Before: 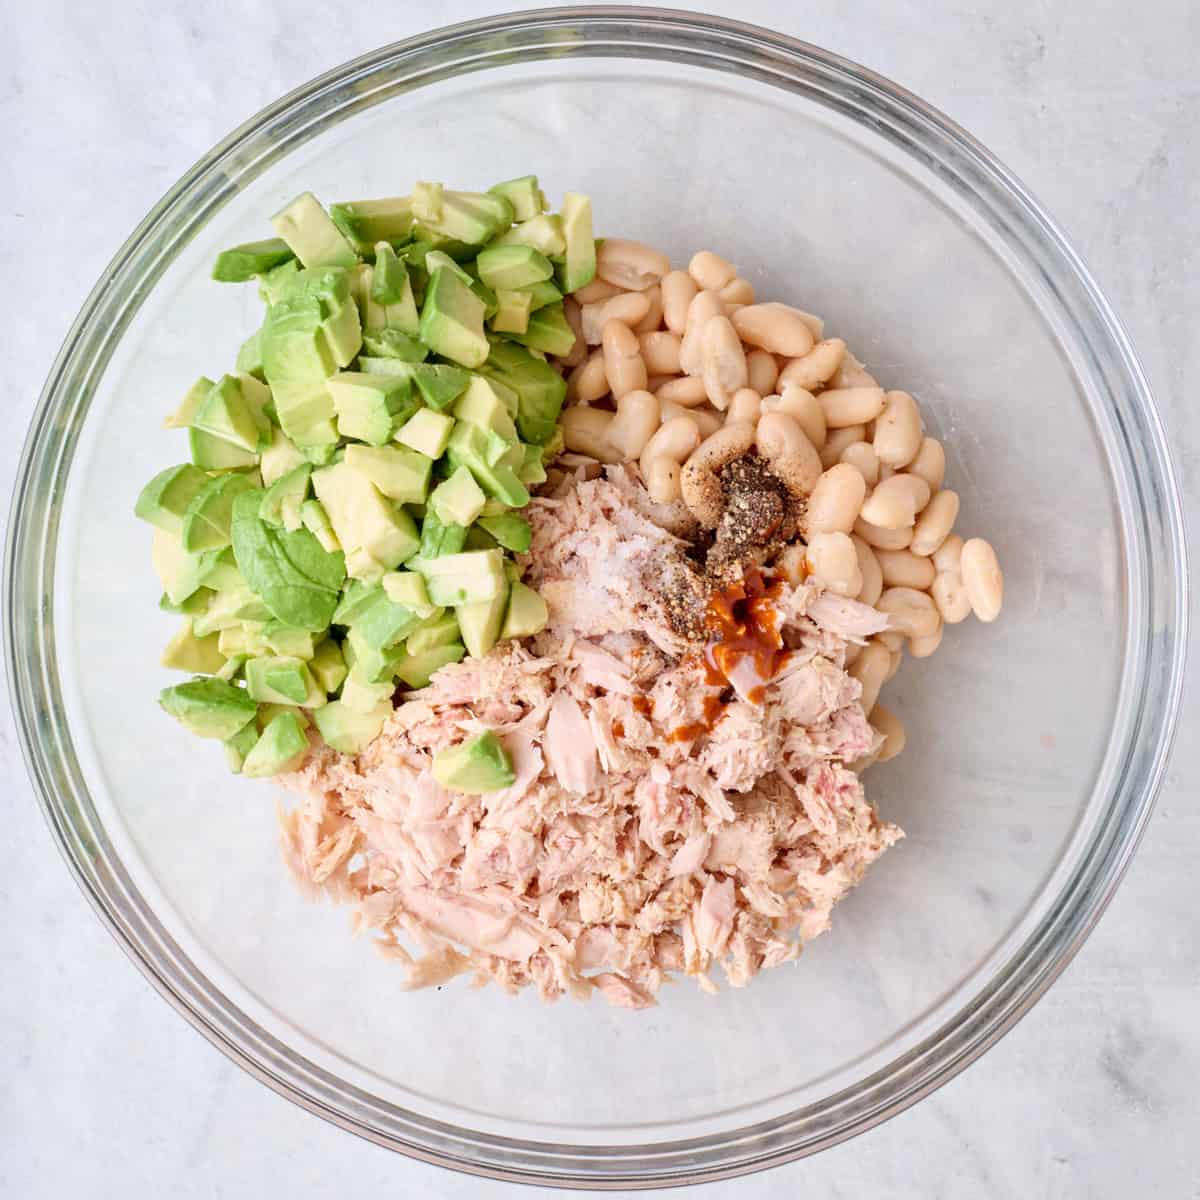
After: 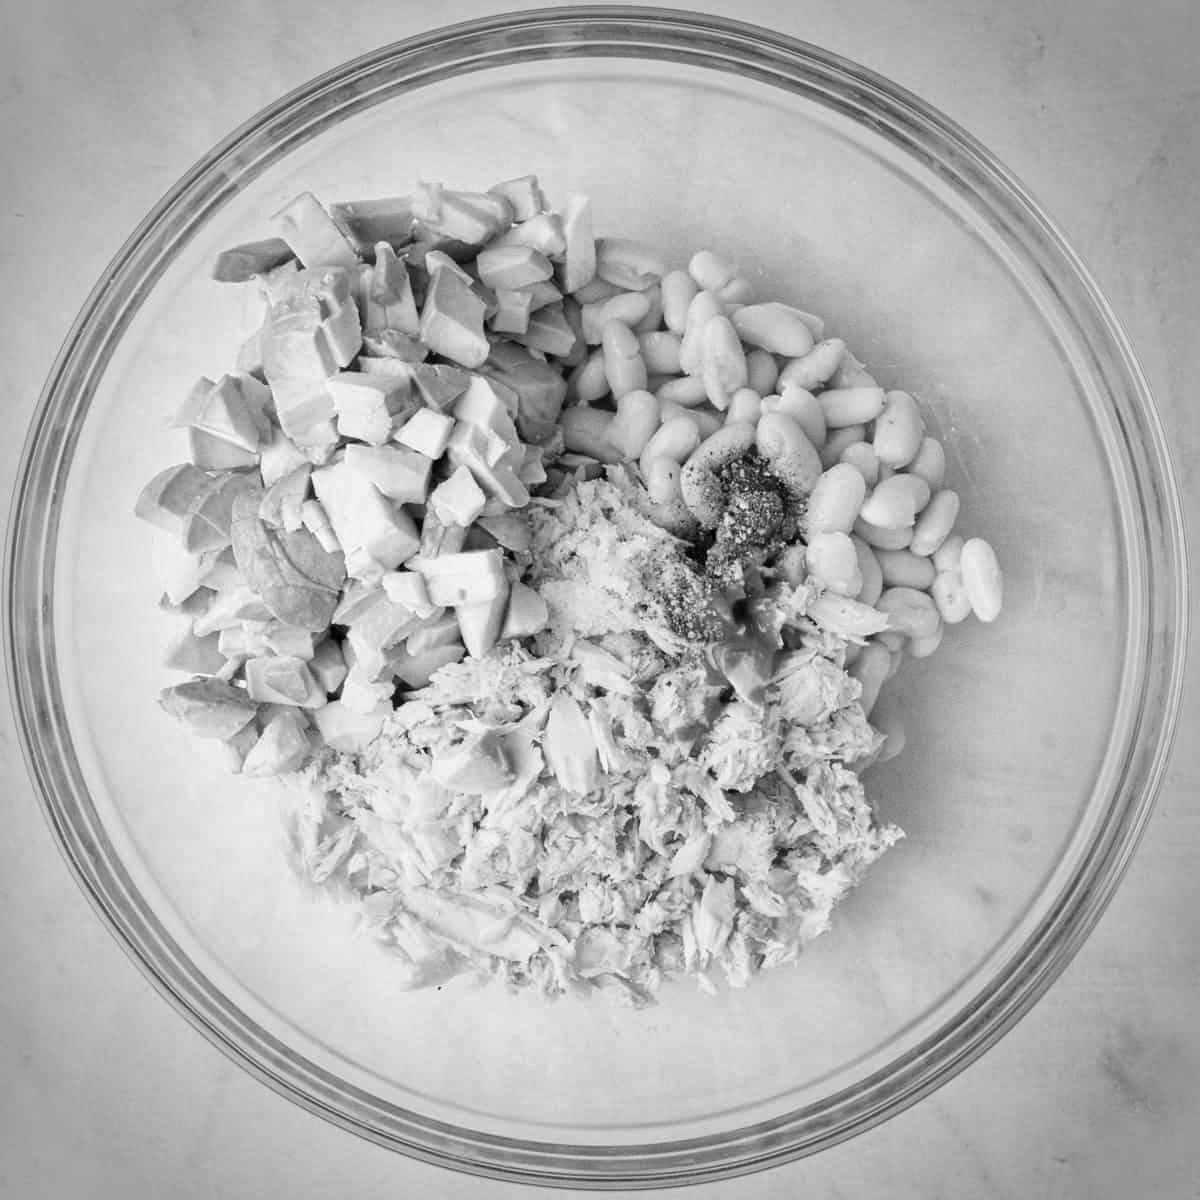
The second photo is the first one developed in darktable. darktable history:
monochrome: a -6.99, b 35.61, size 1.4
vignetting: fall-off start 71.74%
grain: coarseness 0.09 ISO, strength 10%
